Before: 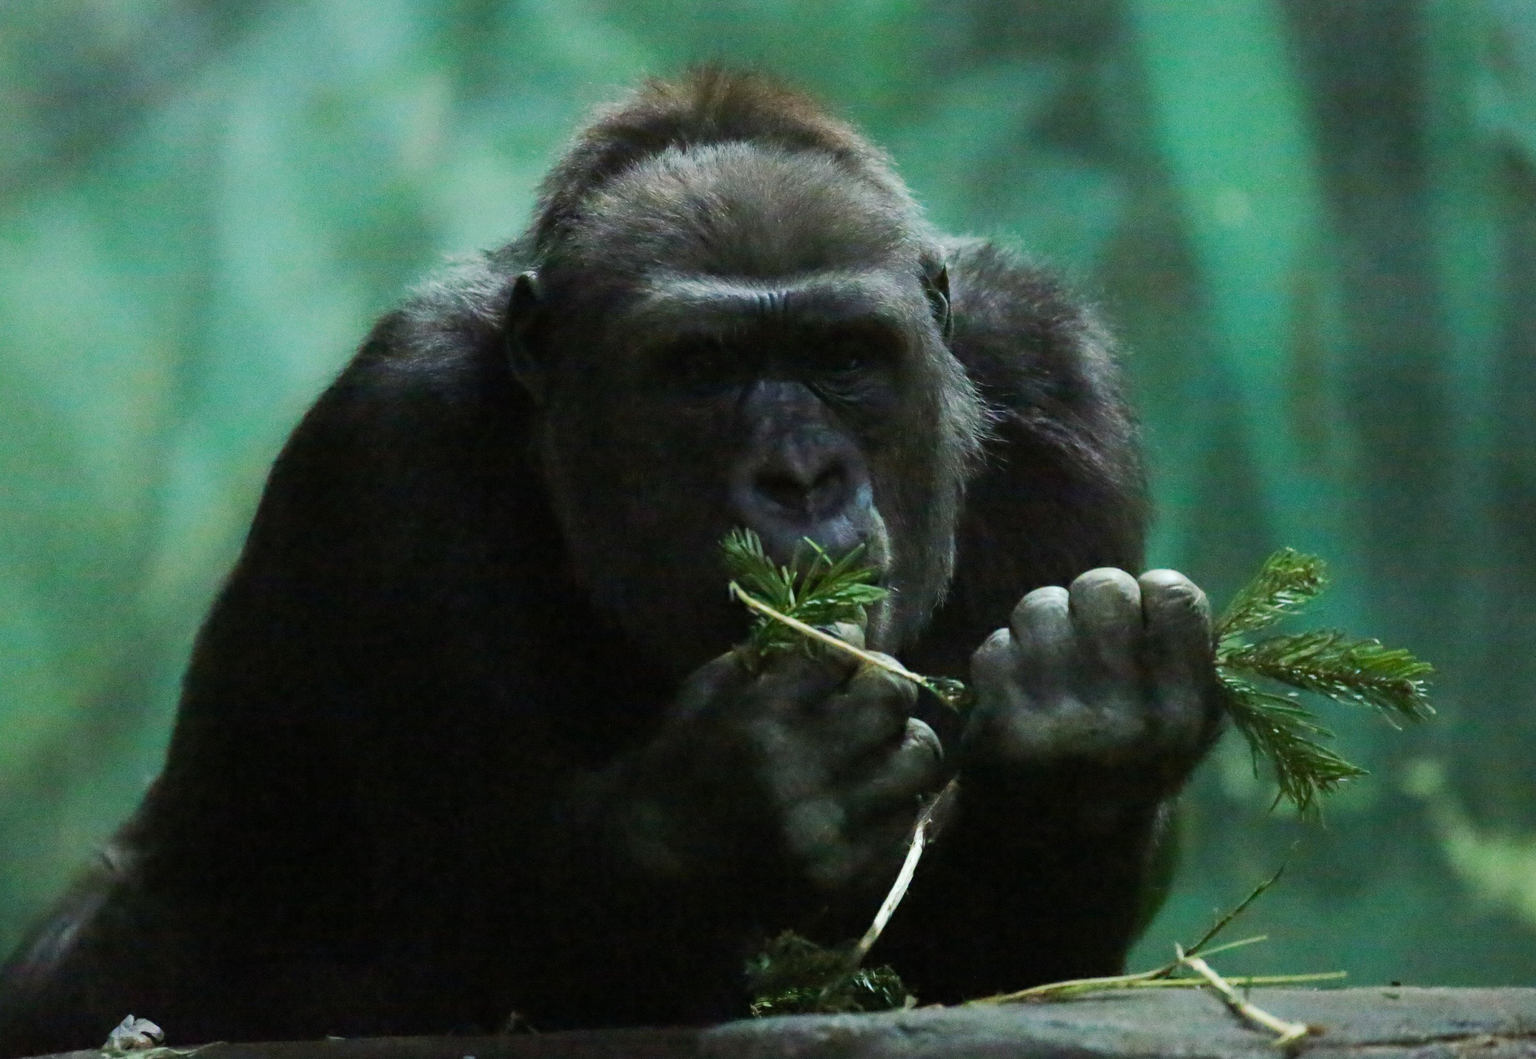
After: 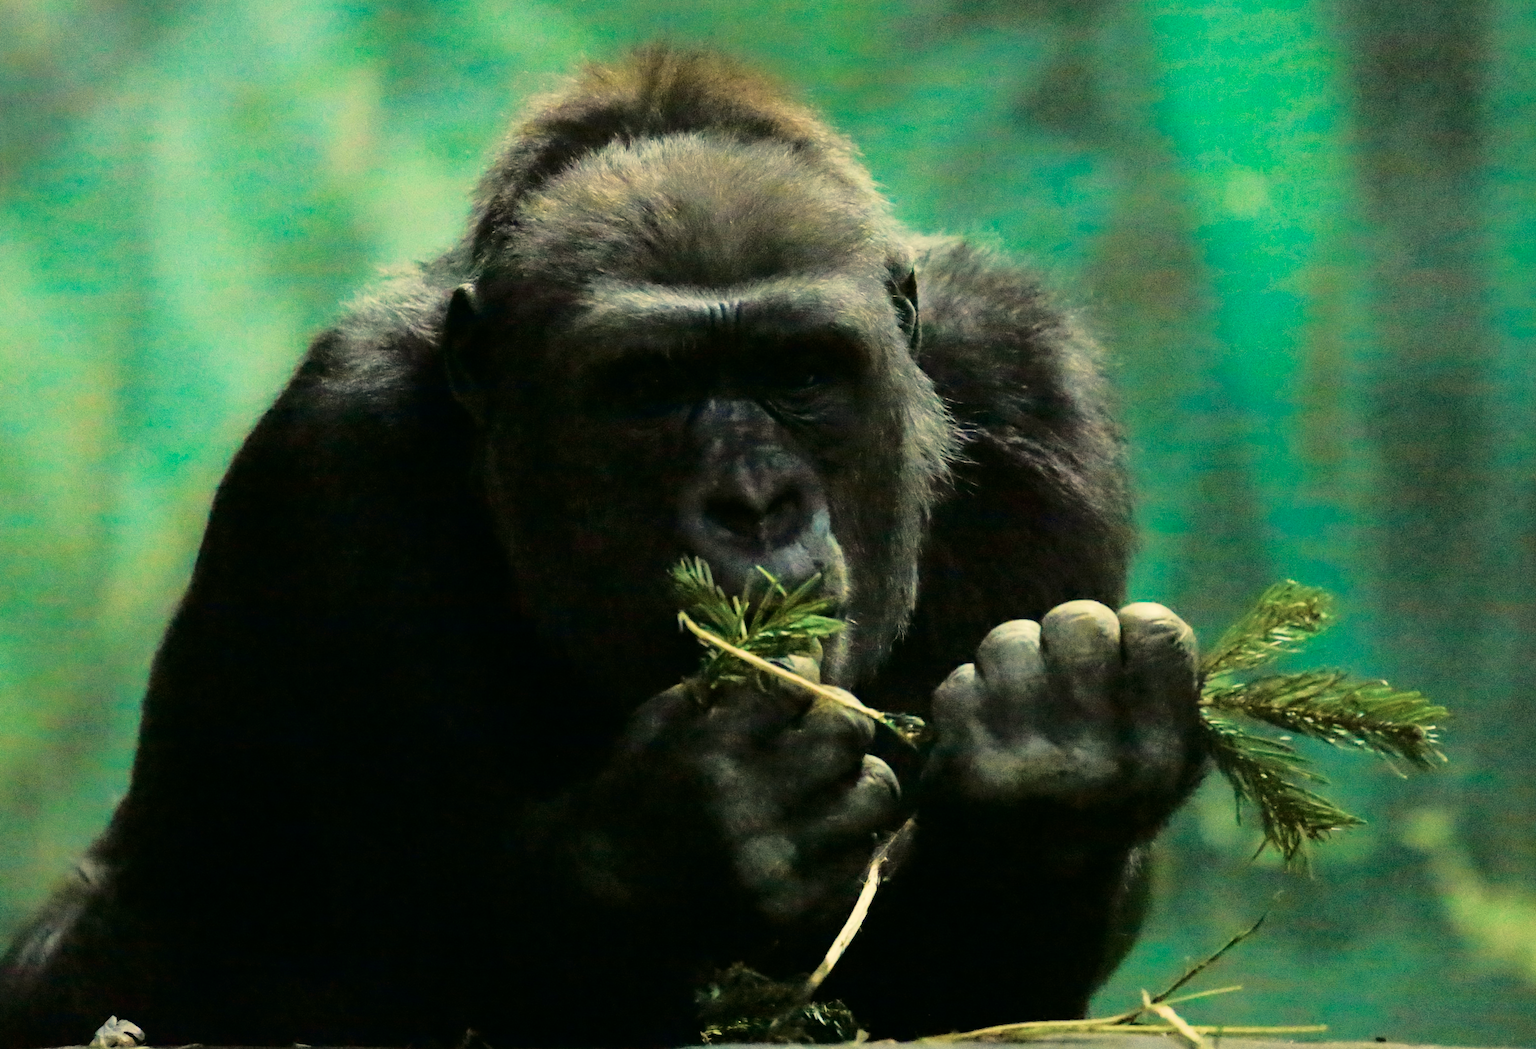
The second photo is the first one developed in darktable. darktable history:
rotate and perspective: rotation 0.062°, lens shift (vertical) 0.115, lens shift (horizontal) -0.133, crop left 0.047, crop right 0.94, crop top 0.061, crop bottom 0.94
color zones: curves: ch0 [(0, 0.5) (0.143, 0.5) (0.286, 0.5) (0.429, 0.495) (0.571, 0.437) (0.714, 0.44) (0.857, 0.496) (1, 0.5)]
tone curve: curves: ch0 [(0, 0) (0.088, 0.042) (0.208, 0.176) (0.257, 0.267) (0.406, 0.483) (0.489, 0.556) (0.667, 0.73) (0.793, 0.851) (0.994, 0.974)]; ch1 [(0, 0) (0.161, 0.092) (0.35, 0.33) (0.392, 0.392) (0.457, 0.467) (0.505, 0.497) (0.537, 0.518) (0.553, 0.53) (0.58, 0.567) (0.739, 0.697) (1, 1)]; ch2 [(0, 0) (0.346, 0.362) (0.448, 0.419) (0.502, 0.499) (0.533, 0.517) (0.556, 0.533) (0.629, 0.619) (0.717, 0.678) (1, 1)], color space Lab, independent channels, preserve colors none
white balance: red 1.138, green 0.996, blue 0.812
velvia: strength 50%
